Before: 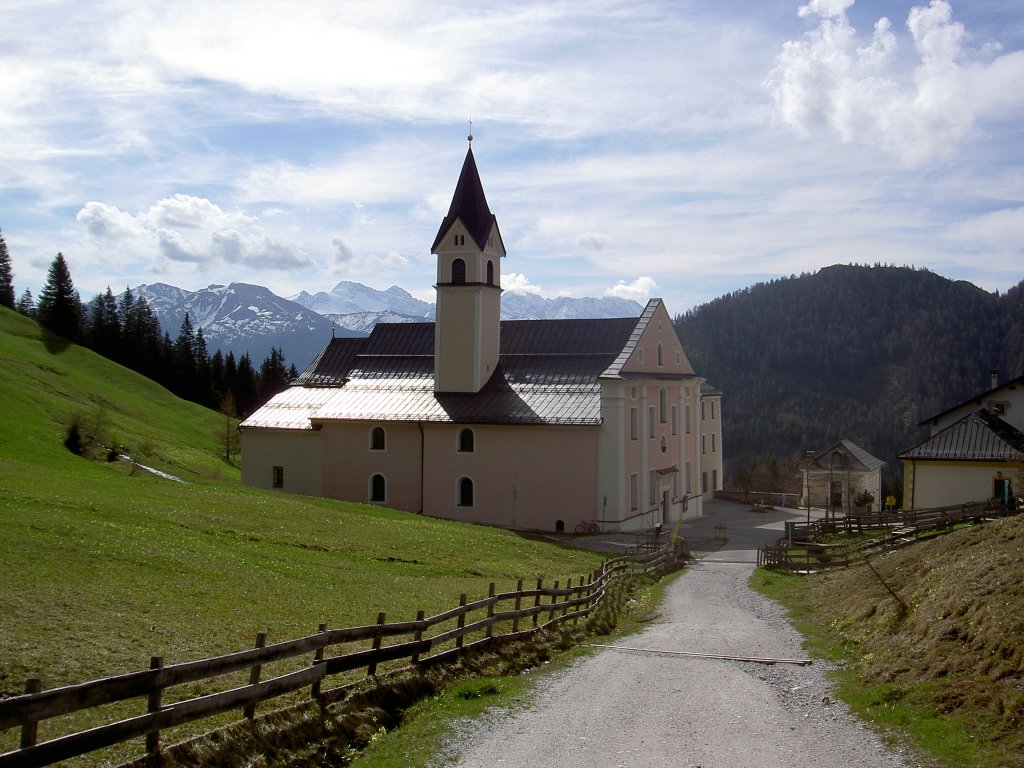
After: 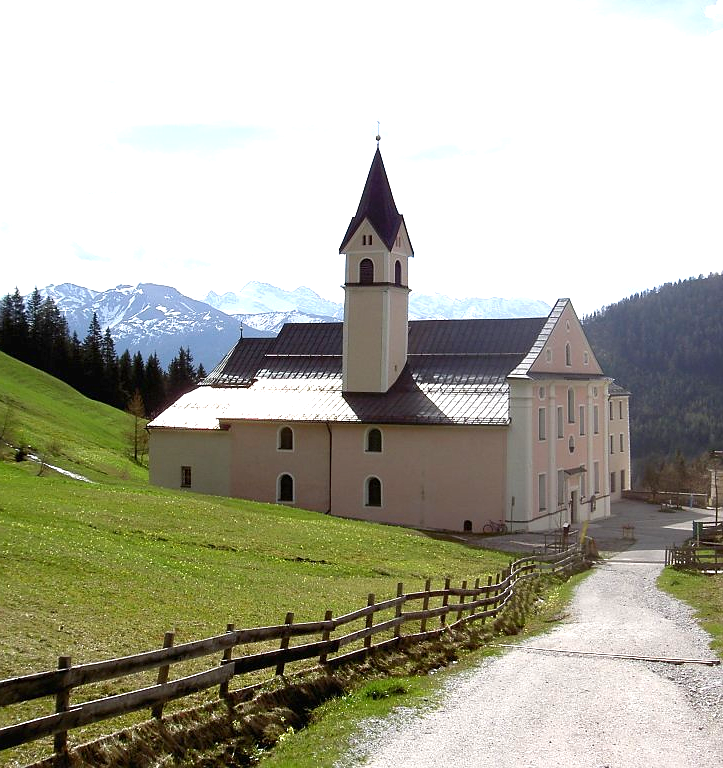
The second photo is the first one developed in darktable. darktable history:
crop and rotate: left 9.023%, right 20.3%
exposure: black level correction 0, exposure 1.199 EV, compensate highlight preservation false
sharpen: radius 1.008, threshold 0.903
